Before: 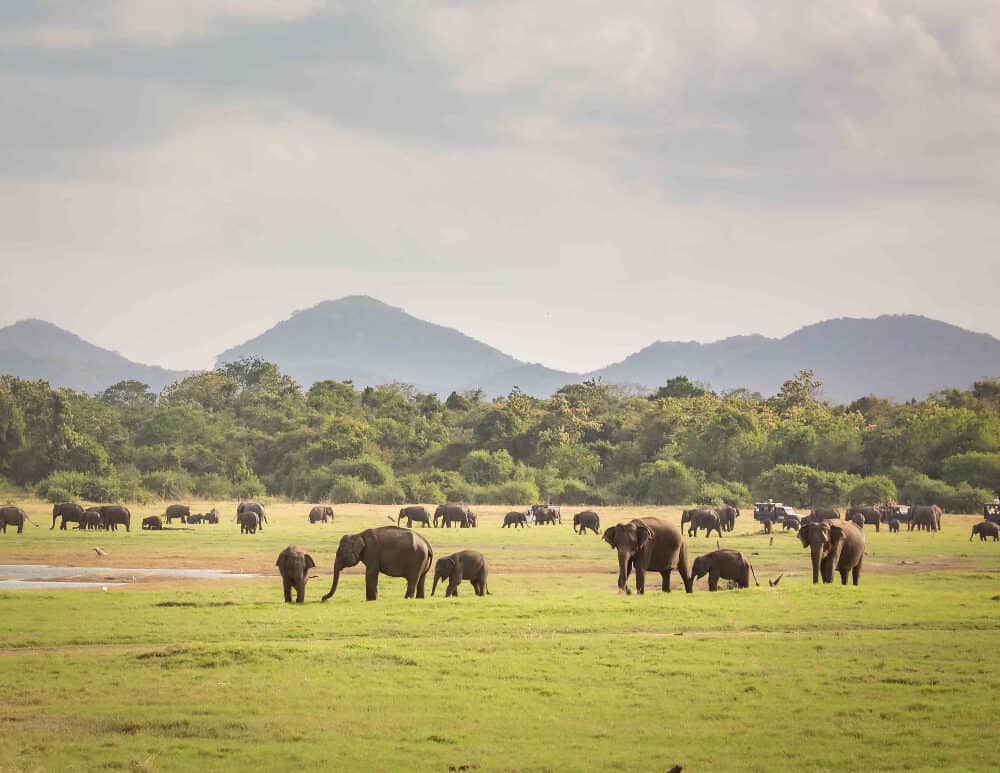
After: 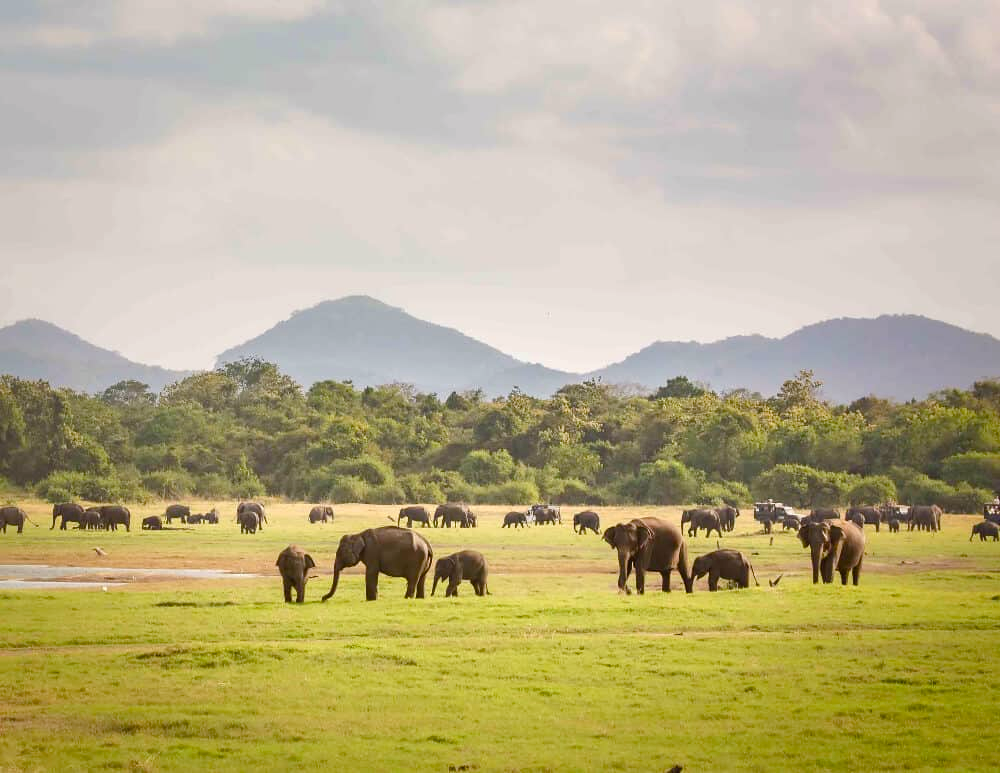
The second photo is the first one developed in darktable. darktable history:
color balance rgb: highlights gain › chroma 0.187%, highlights gain › hue 332.56°, linear chroma grading › global chroma 9.863%, perceptual saturation grading › global saturation 20%, perceptual saturation grading › highlights -24.988%, perceptual saturation grading › shadows 26.122%, contrast 4.529%
